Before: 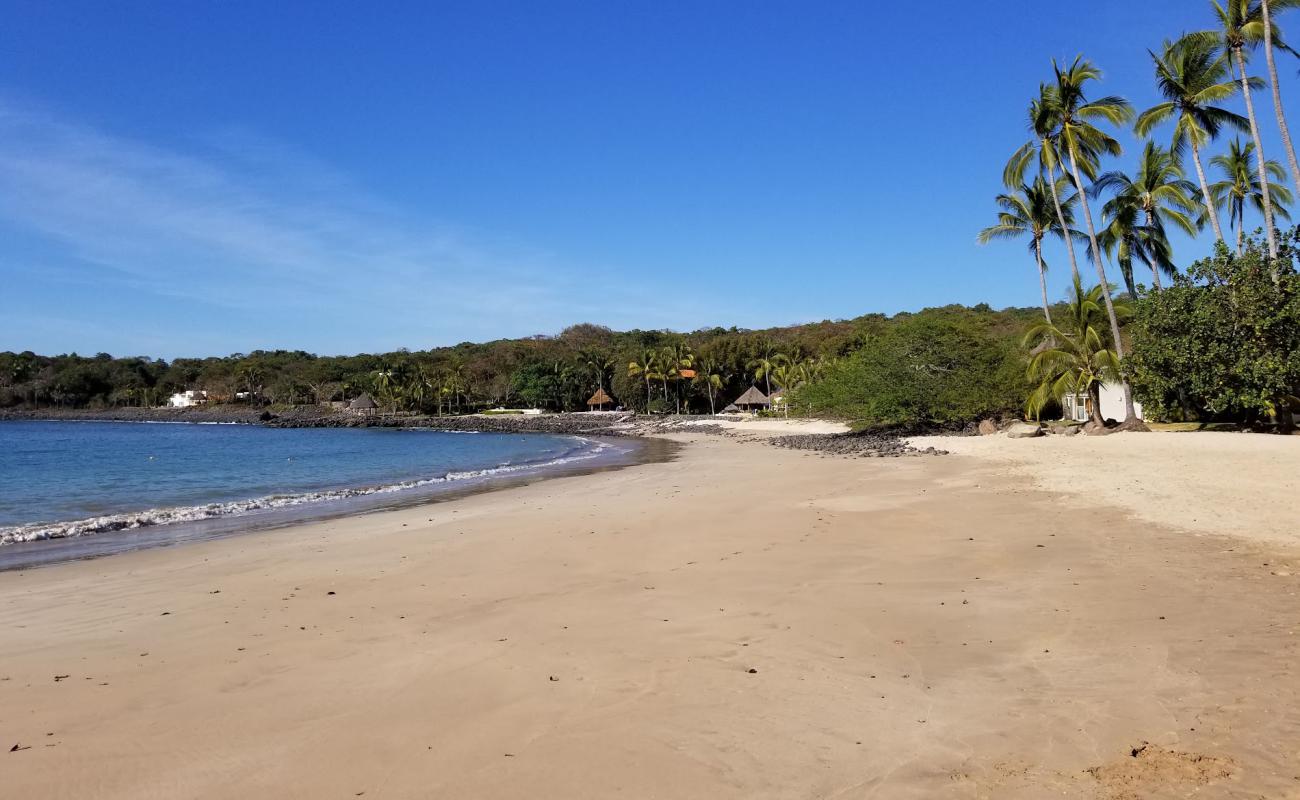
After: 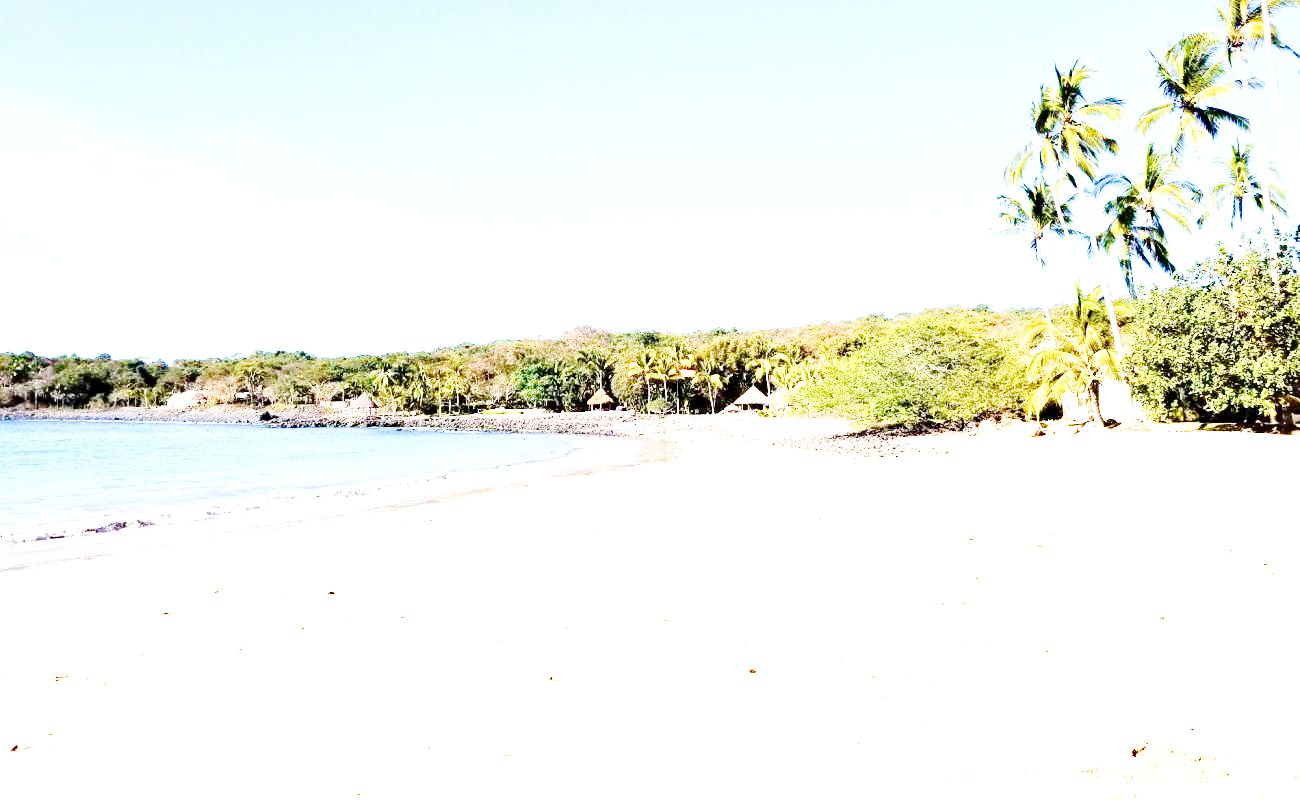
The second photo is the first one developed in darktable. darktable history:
exposure: black level correction 0.001, exposure 2.671 EV, compensate highlight preservation false
tone curve: curves: ch0 [(0, 0) (0.126, 0.061) (0.338, 0.285) (0.494, 0.518) (0.703, 0.762) (1, 1)]; ch1 [(0, 0) (0.364, 0.322) (0.443, 0.441) (0.5, 0.501) (0.55, 0.578) (1, 1)]; ch2 [(0, 0) (0.44, 0.424) (0.501, 0.499) (0.557, 0.564) (0.613, 0.682) (0.707, 0.746) (1, 1)], preserve colors none
base curve: curves: ch0 [(0, 0) (0.028, 0.03) (0.121, 0.232) (0.46, 0.748) (0.859, 0.968) (1, 1)], preserve colors none
